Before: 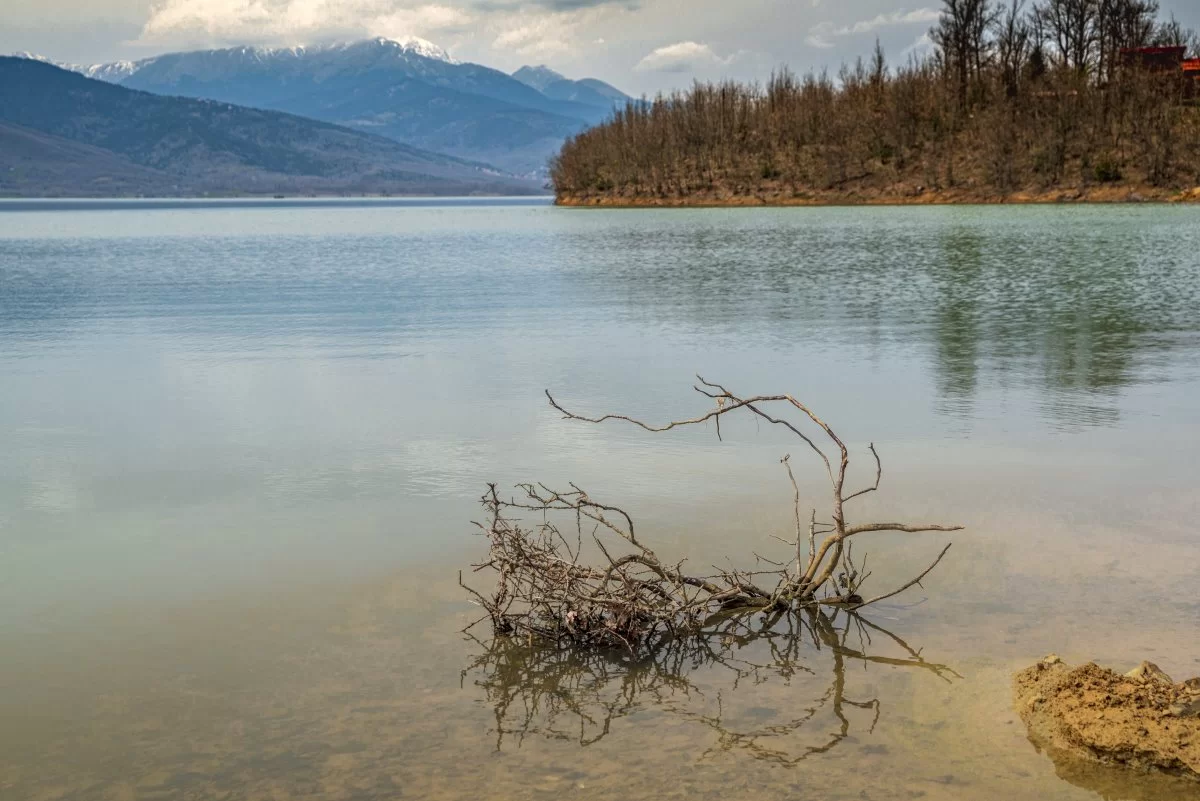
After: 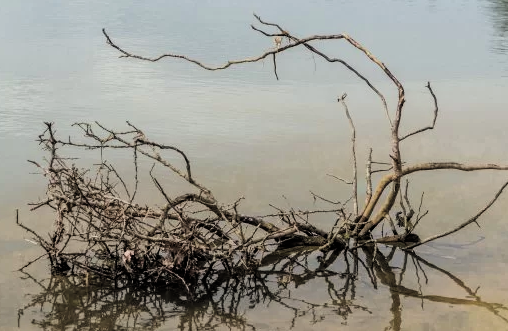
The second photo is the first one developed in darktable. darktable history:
crop: left 36.927%, top 45.147%, right 20.733%, bottom 13.501%
filmic rgb: black relative exposure -3.98 EV, white relative exposure 2.99 EV, hardness 3, contrast 1.399, preserve chrominance max RGB, enable highlight reconstruction true
exposure: black level correction -0.015, compensate exposure bias true, compensate highlight preservation false
